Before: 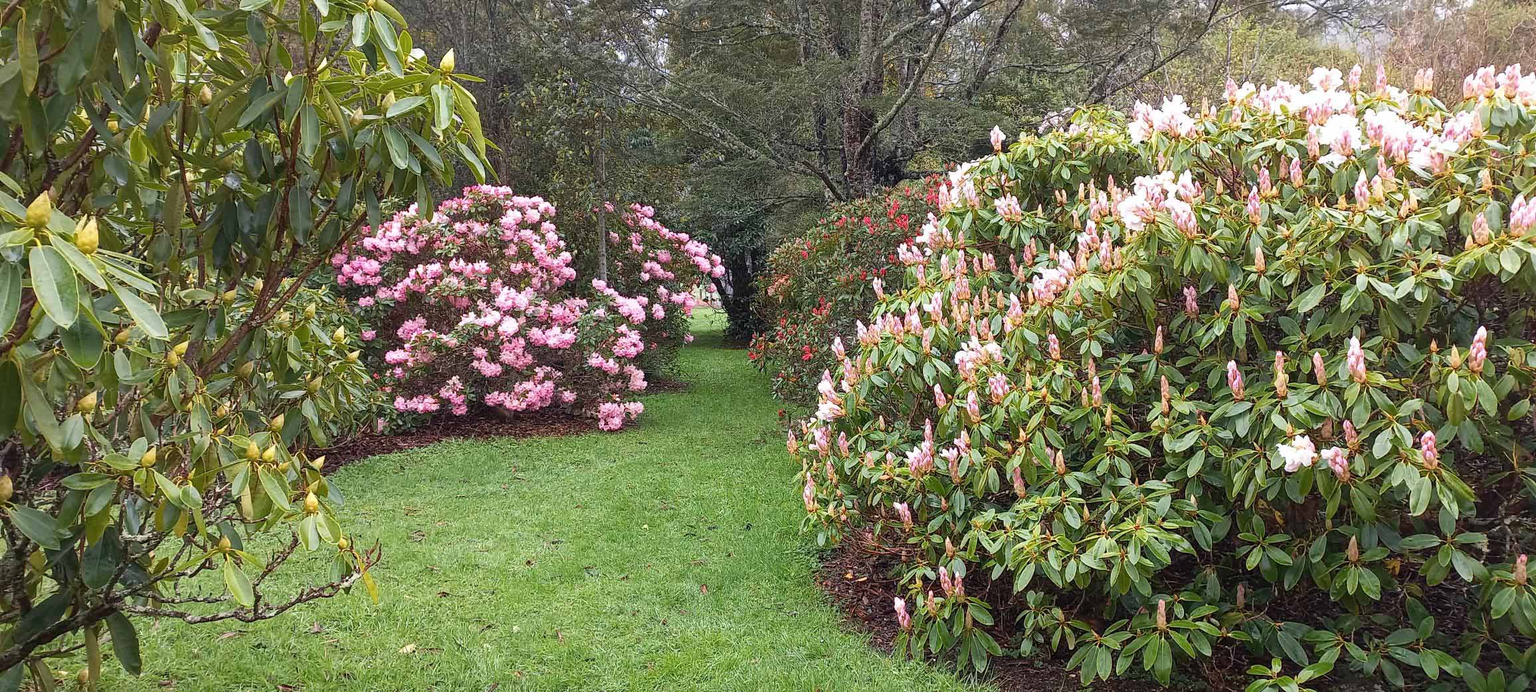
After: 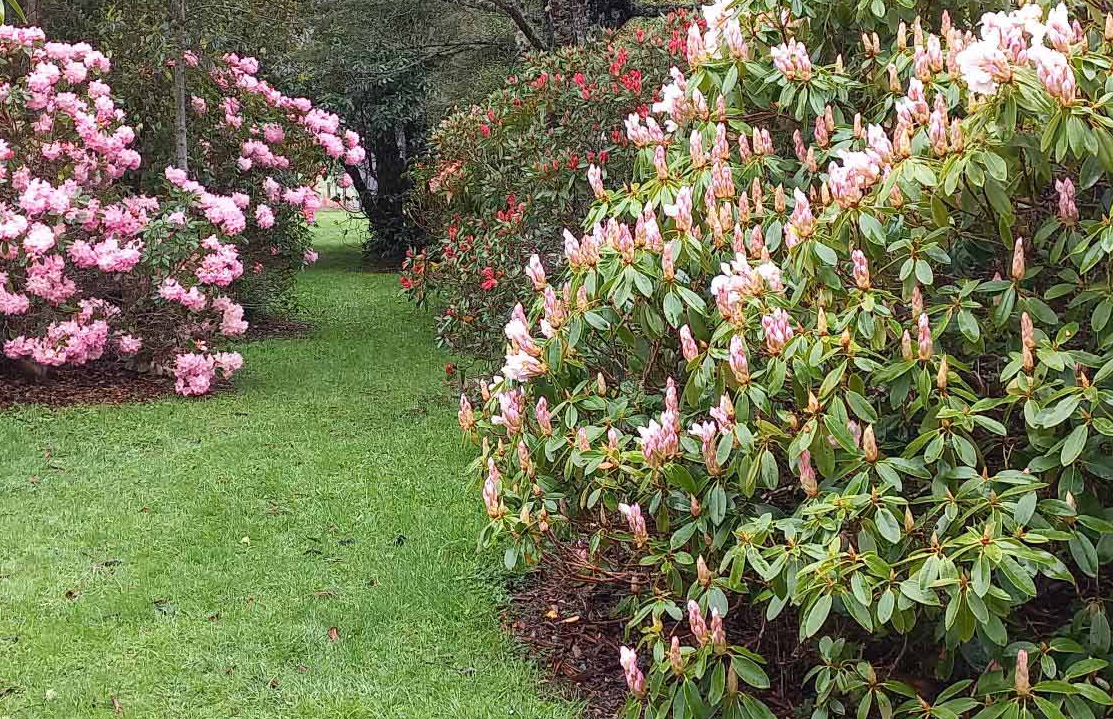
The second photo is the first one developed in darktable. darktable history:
crop: left 31.418%, top 24.319%, right 20.42%, bottom 6.583%
